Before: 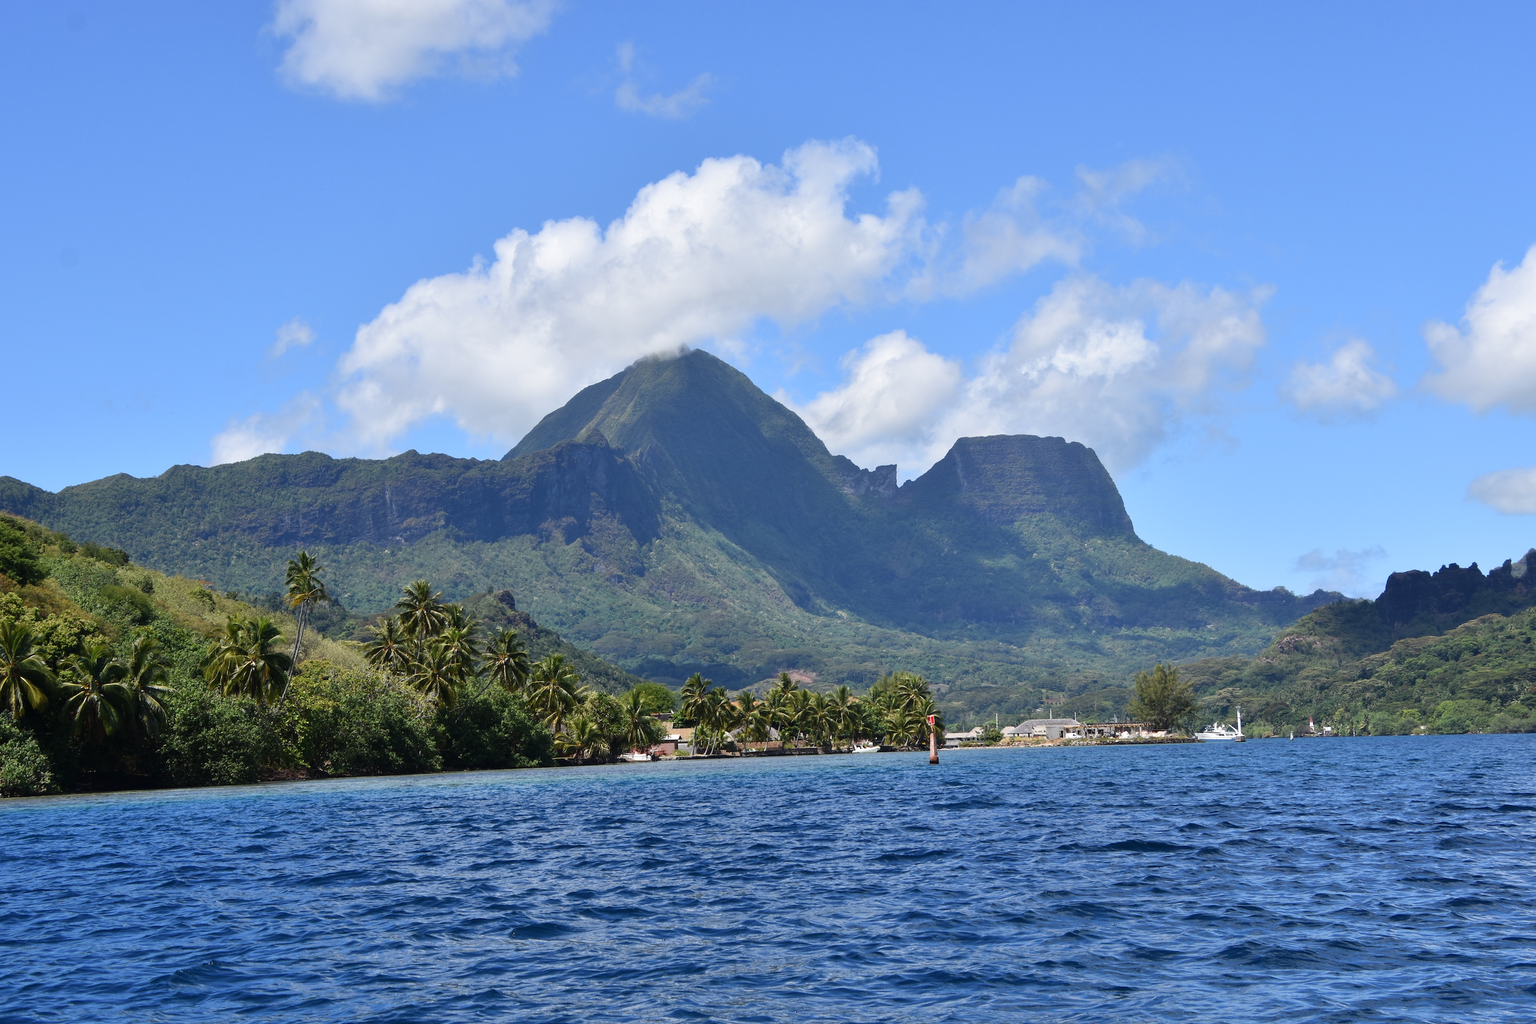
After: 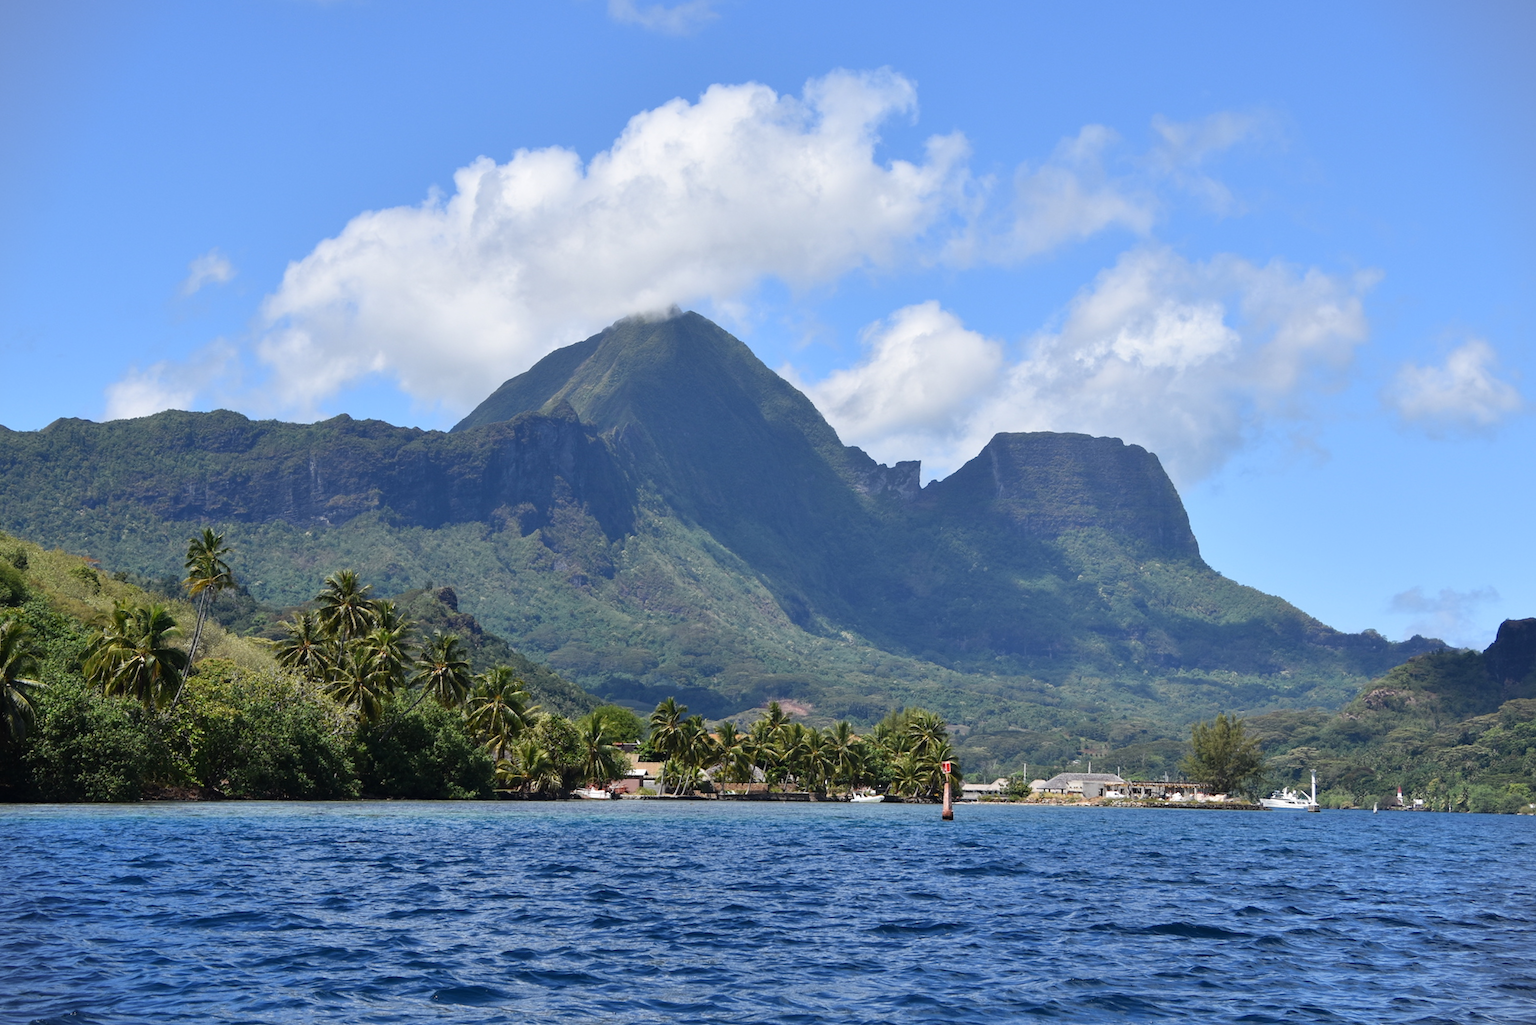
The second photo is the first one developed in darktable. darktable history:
crop and rotate: angle -2.9°, left 5.206%, top 5.216%, right 4.704%, bottom 4.534%
vignetting: fall-off start 100.07%
